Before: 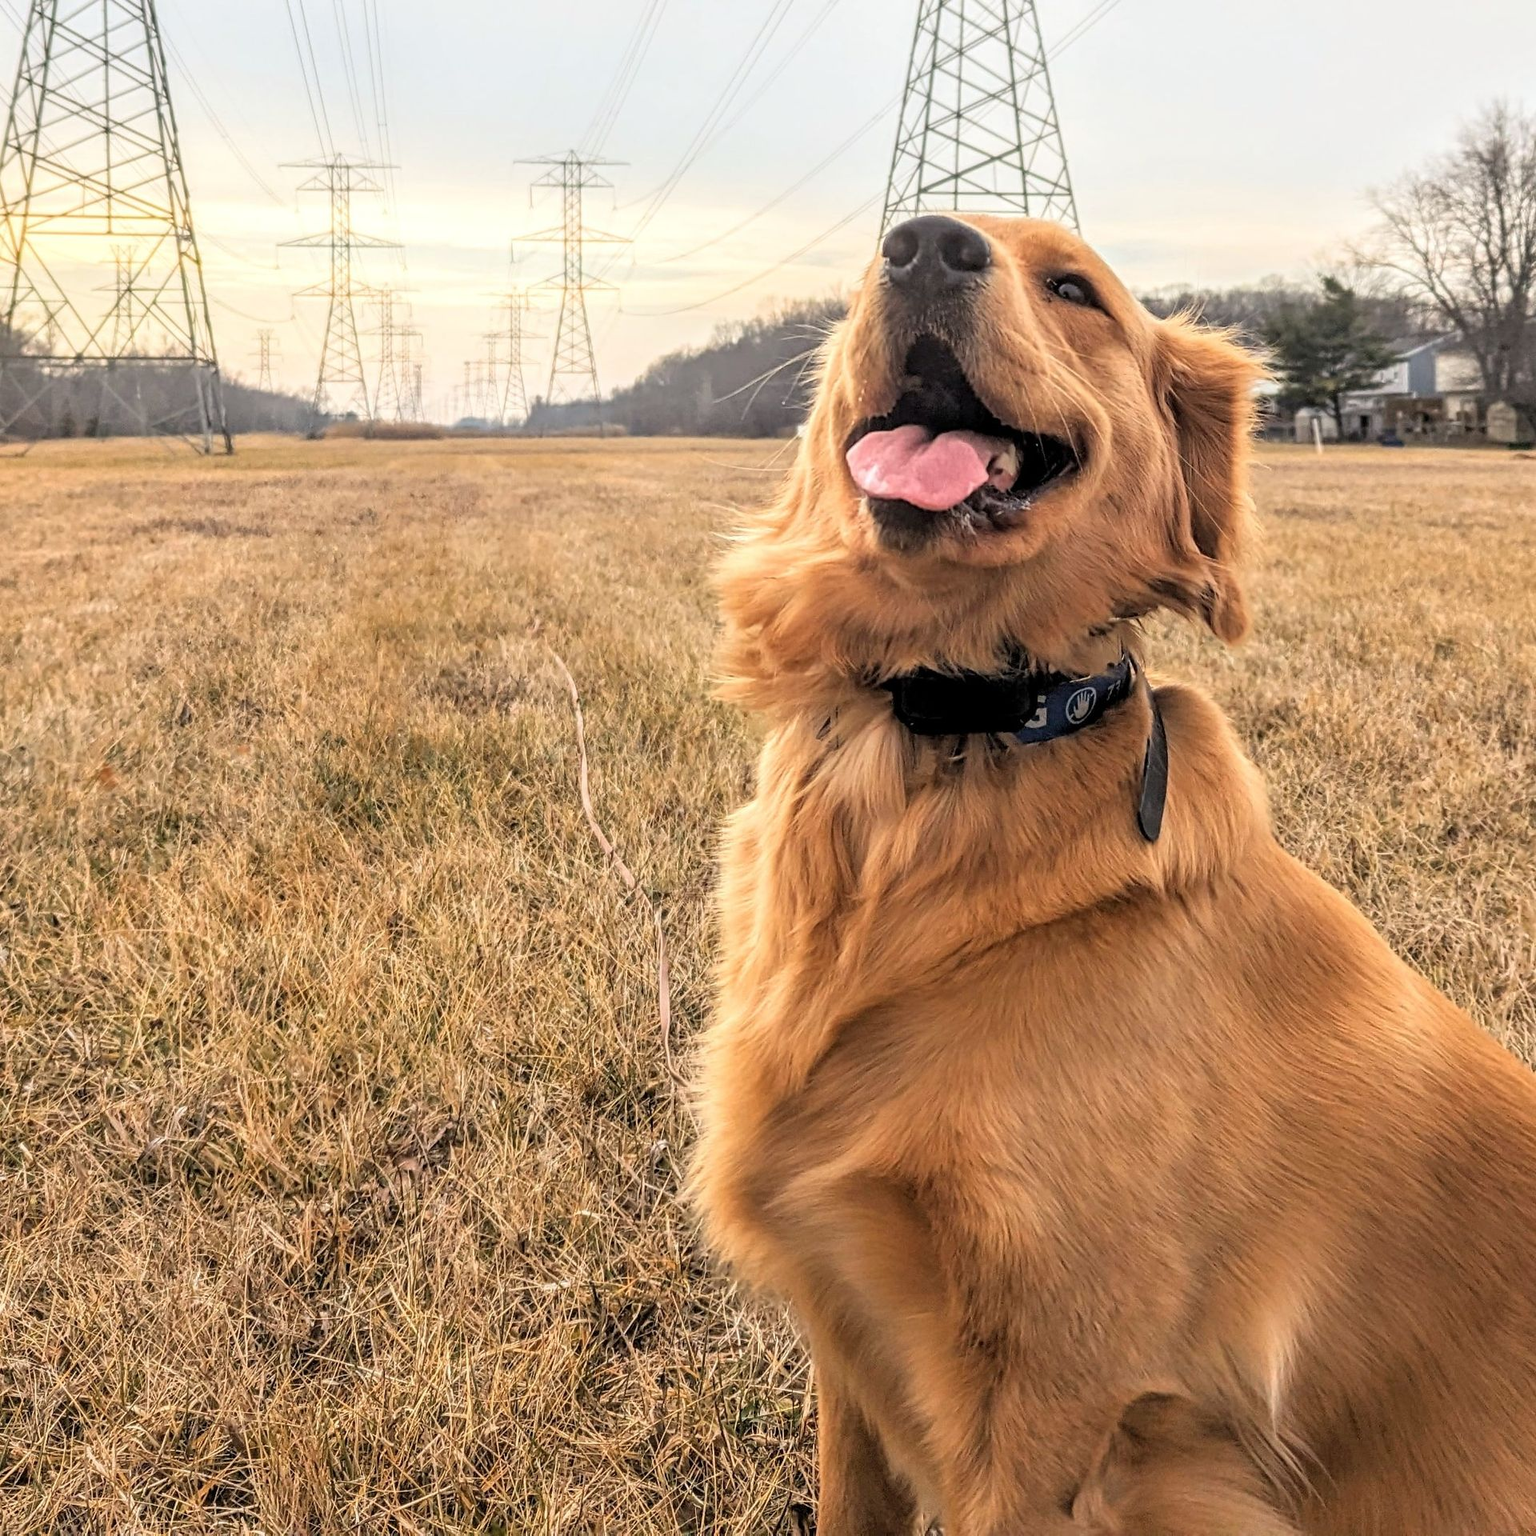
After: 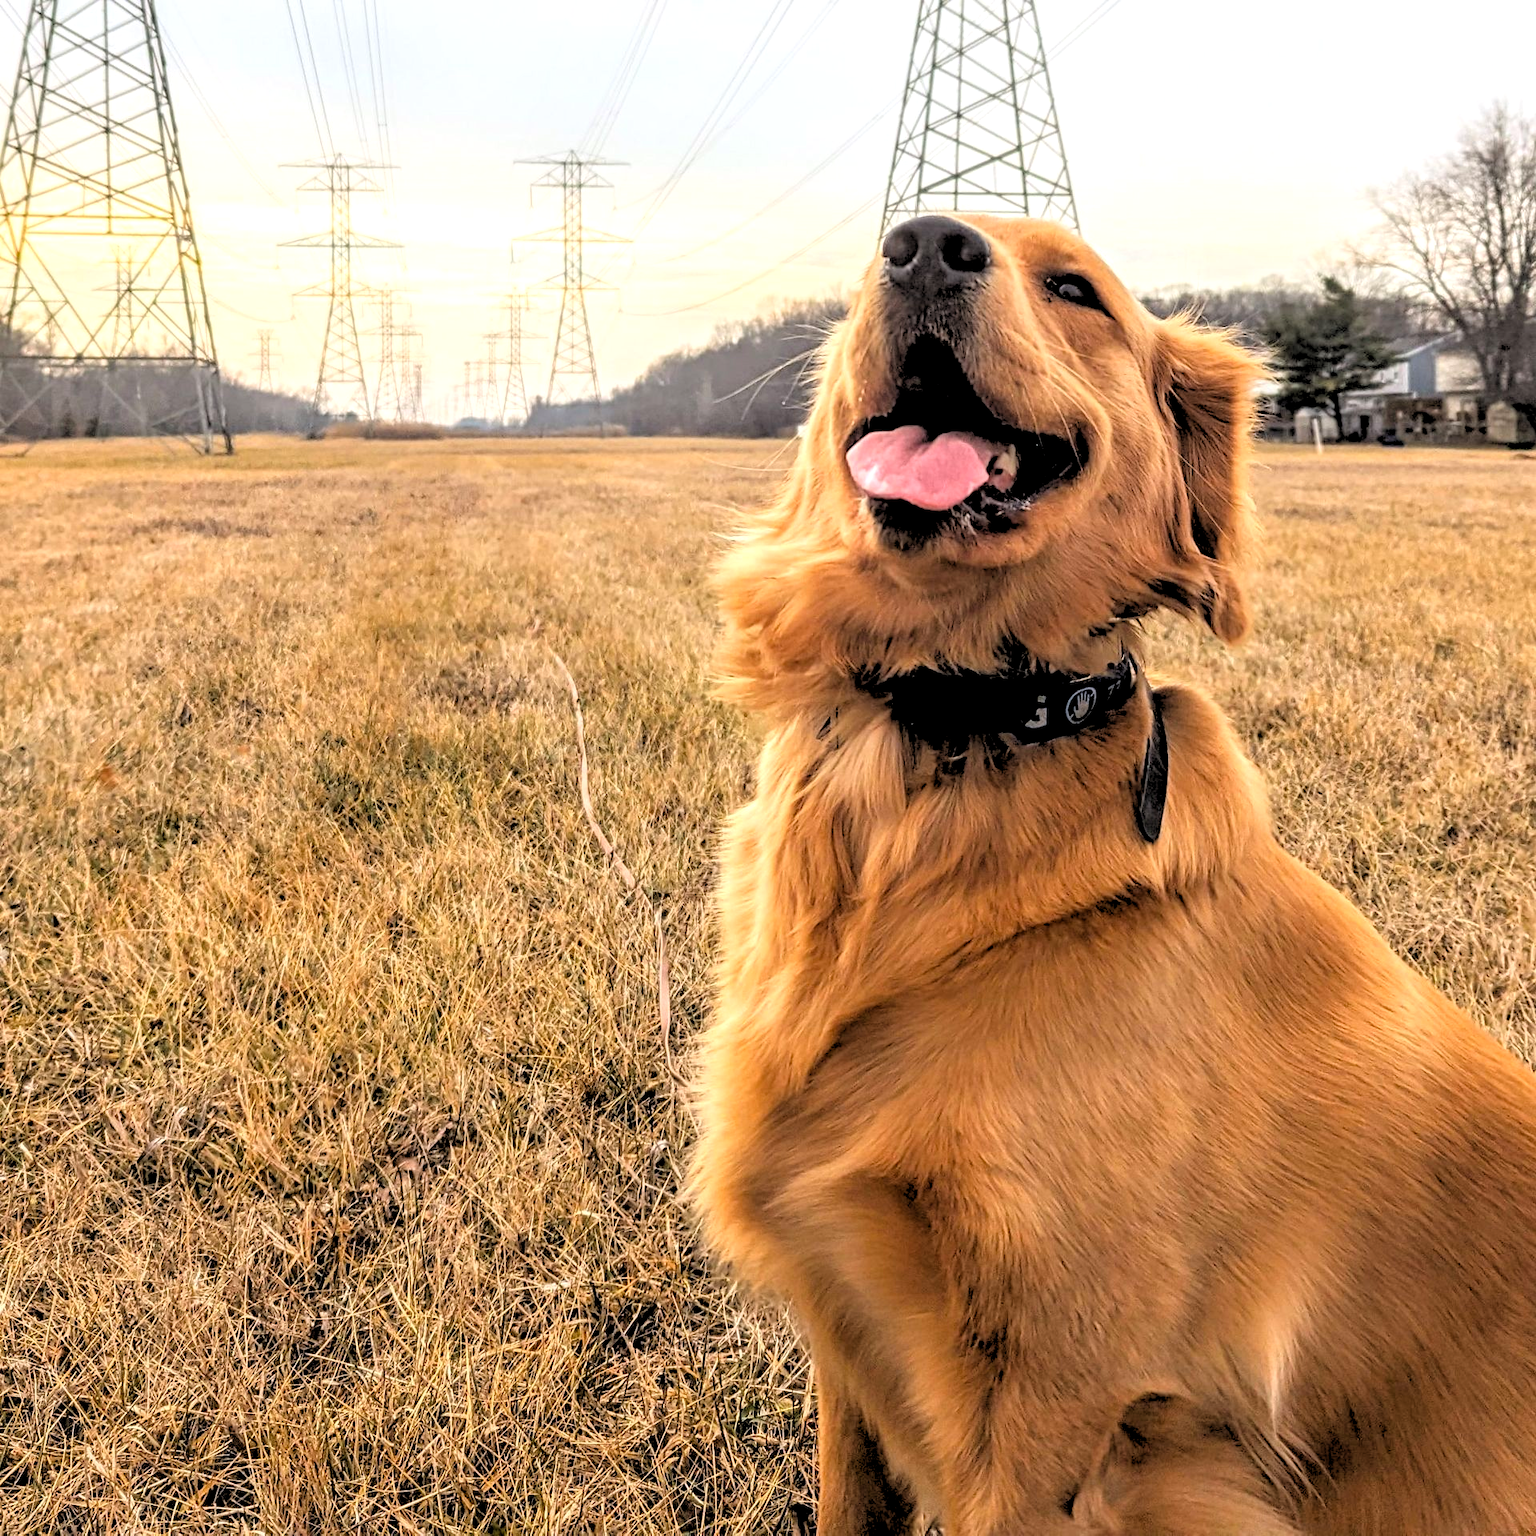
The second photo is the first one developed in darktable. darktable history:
rgb levels: levels [[0.029, 0.461, 0.922], [0, 0.5, 1], [0, 0.5, 1]]
color balance: lift [1, 1, 0.999, 1.001], gamma [1, 1.003, 1.005, 0.995], gain [1, 0.992, 0.988, 1.012], contrast 5%, output saturation 110%
